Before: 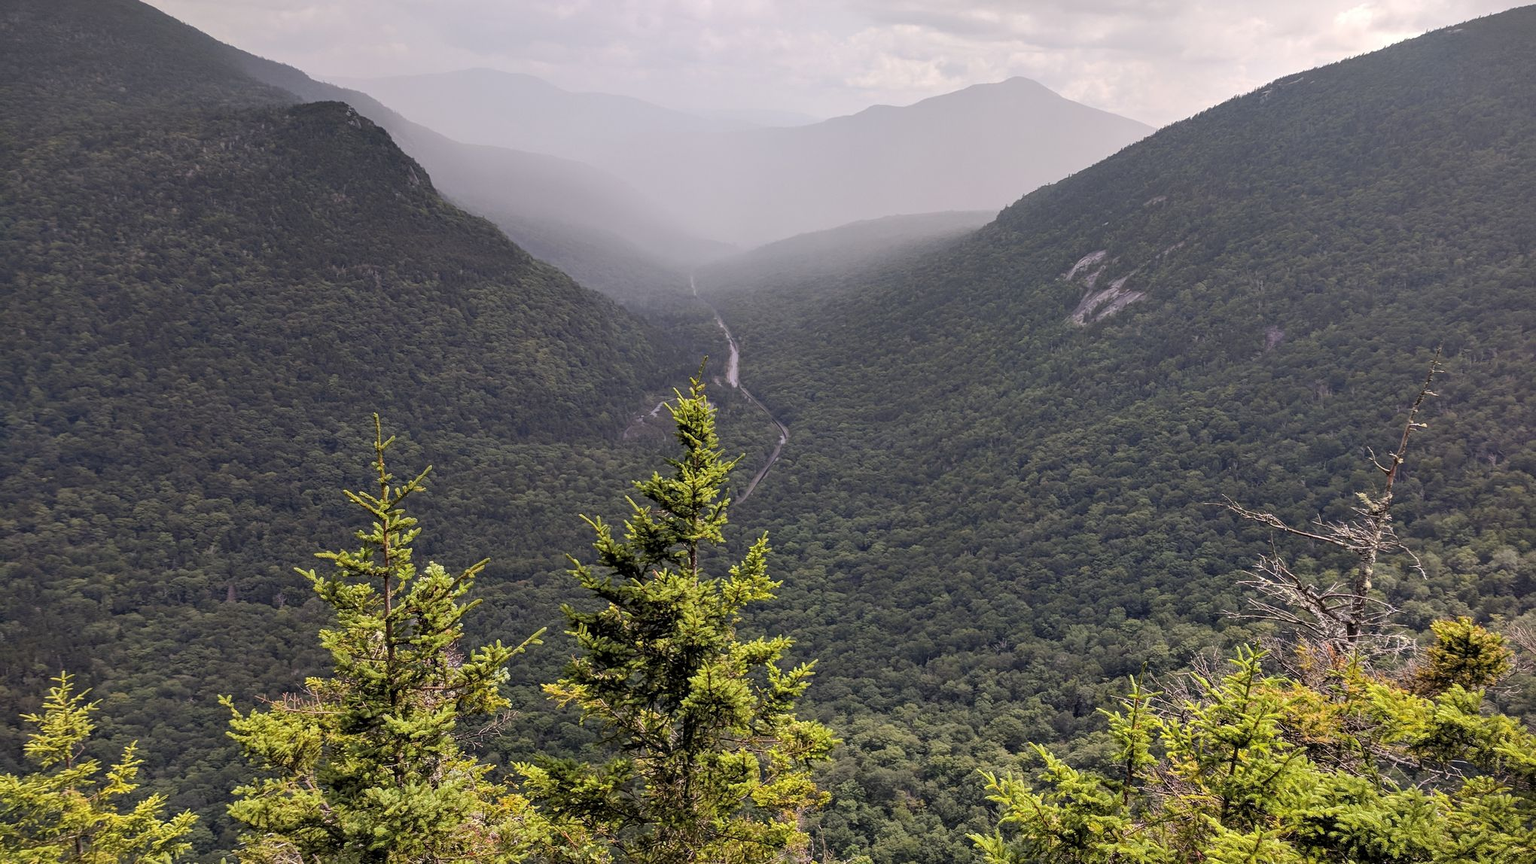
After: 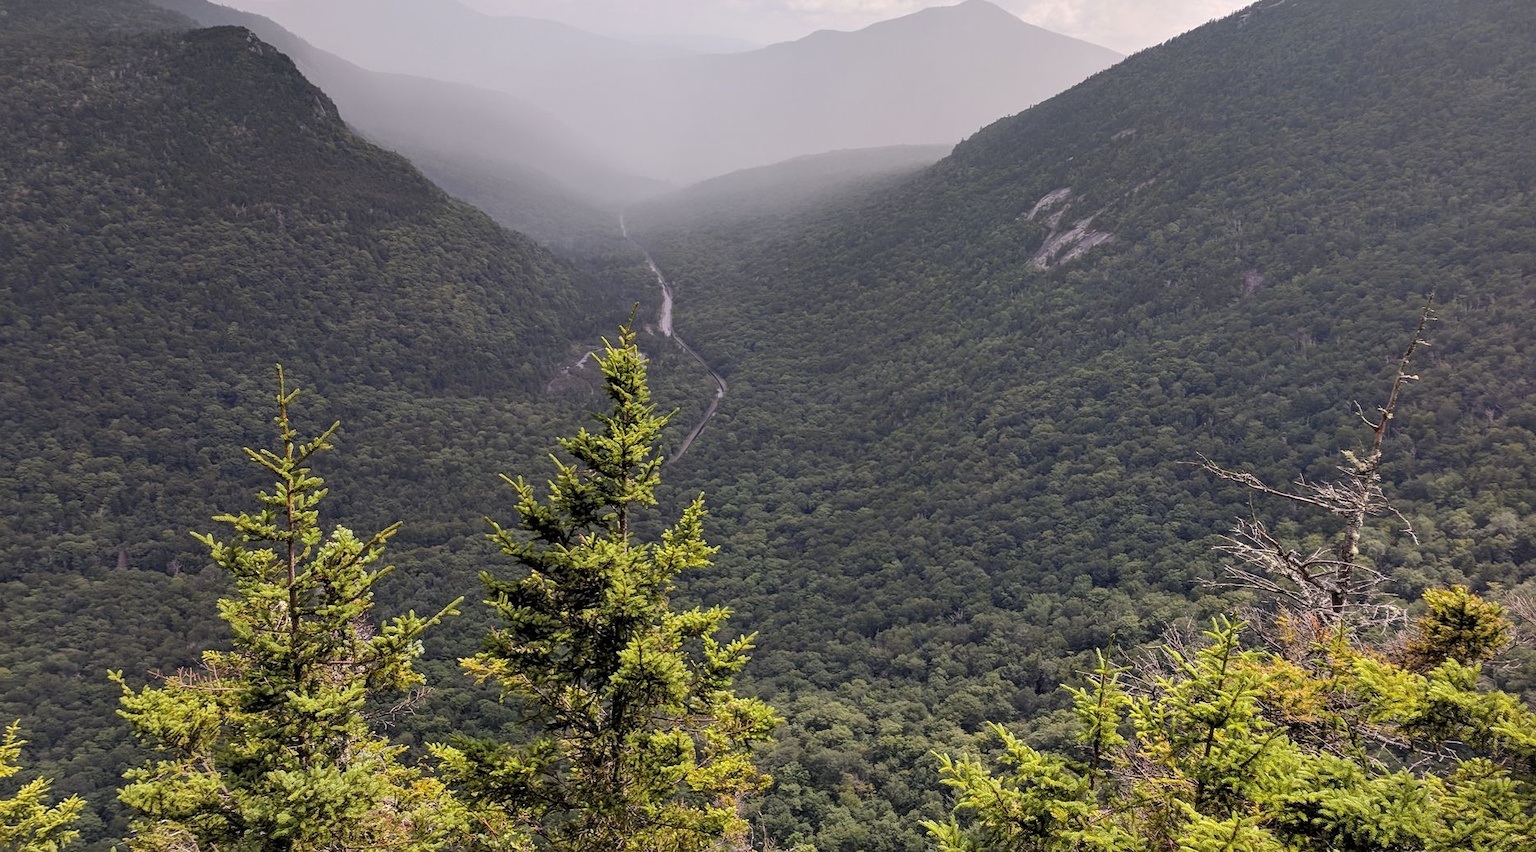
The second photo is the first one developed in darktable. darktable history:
crop and rotate: left 7.783%, top 9.022%
